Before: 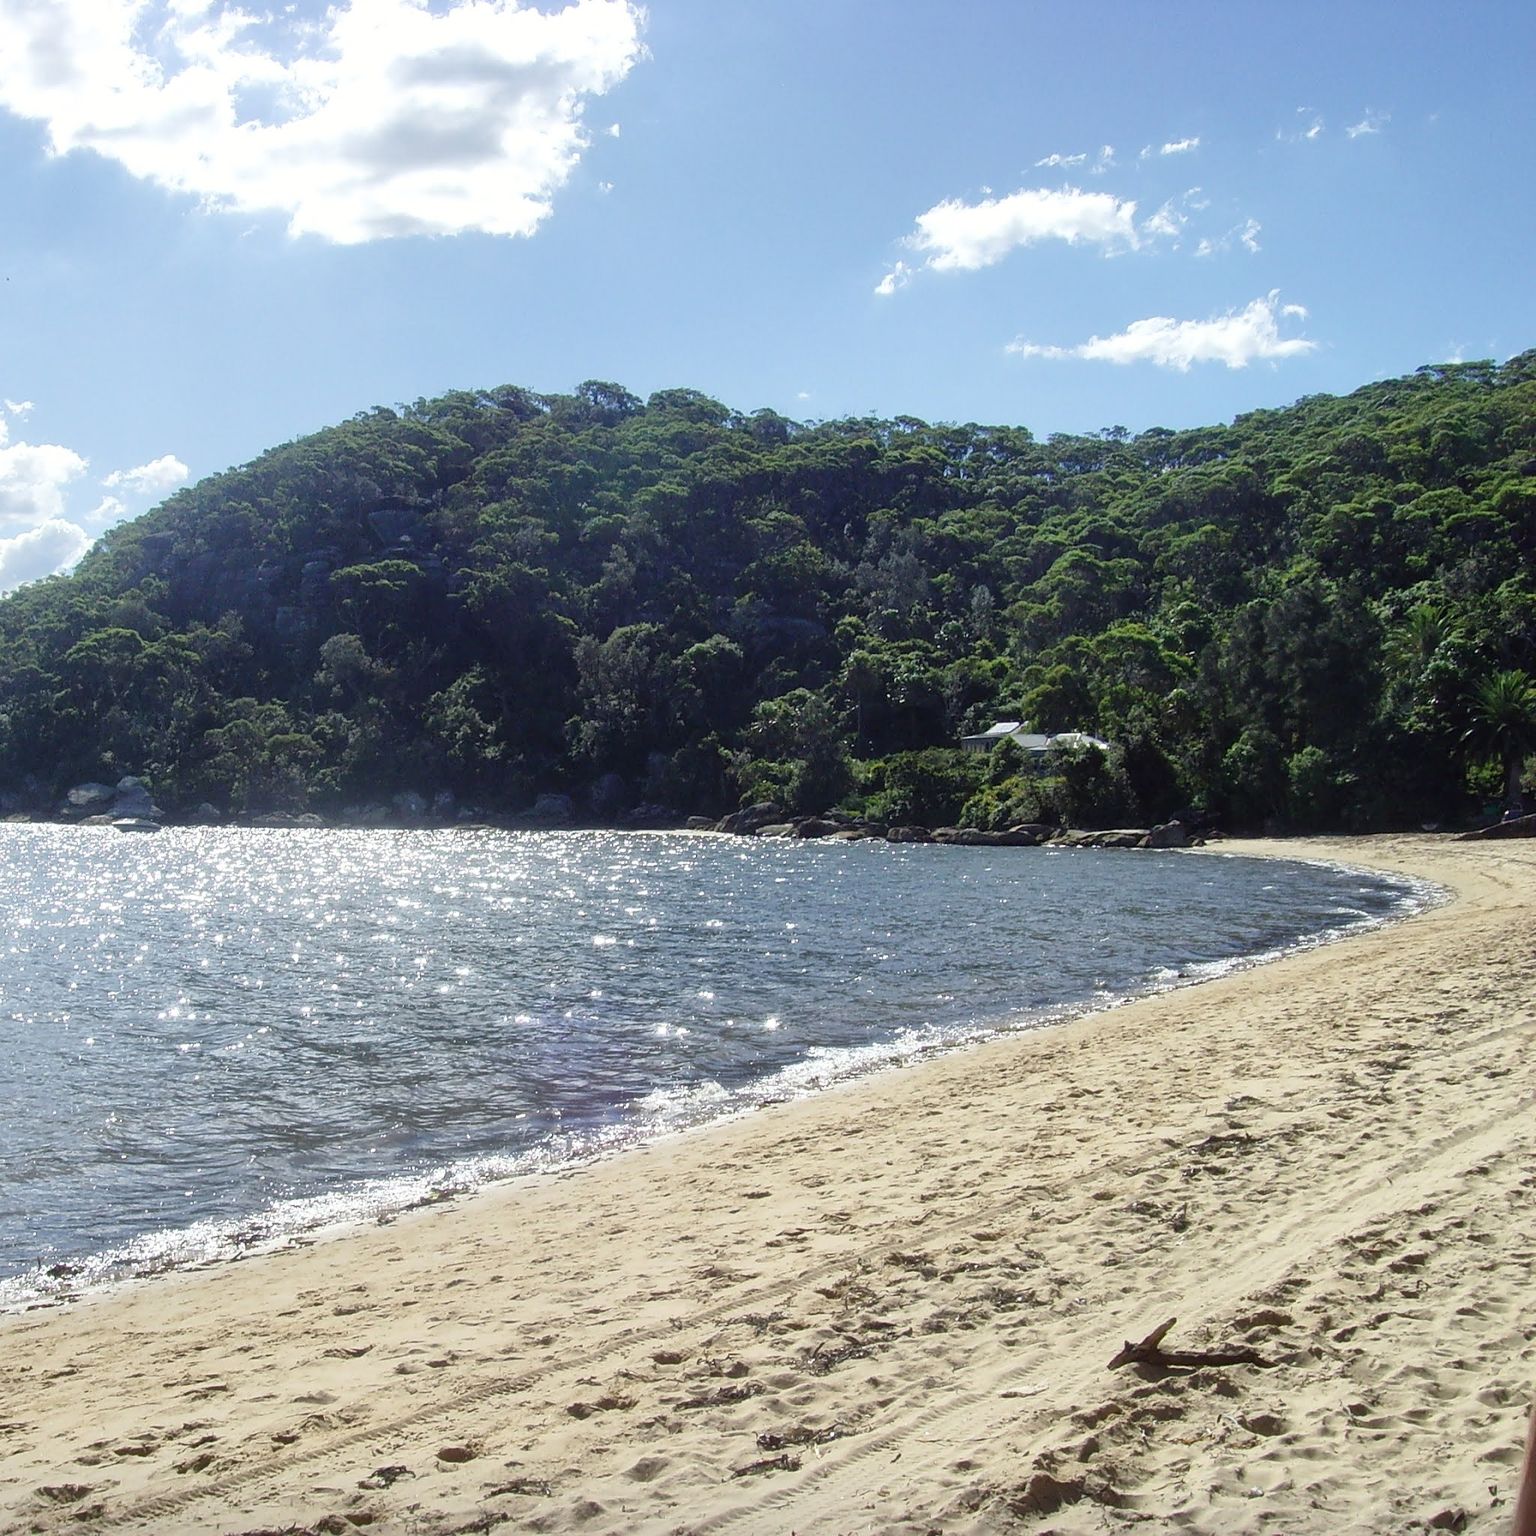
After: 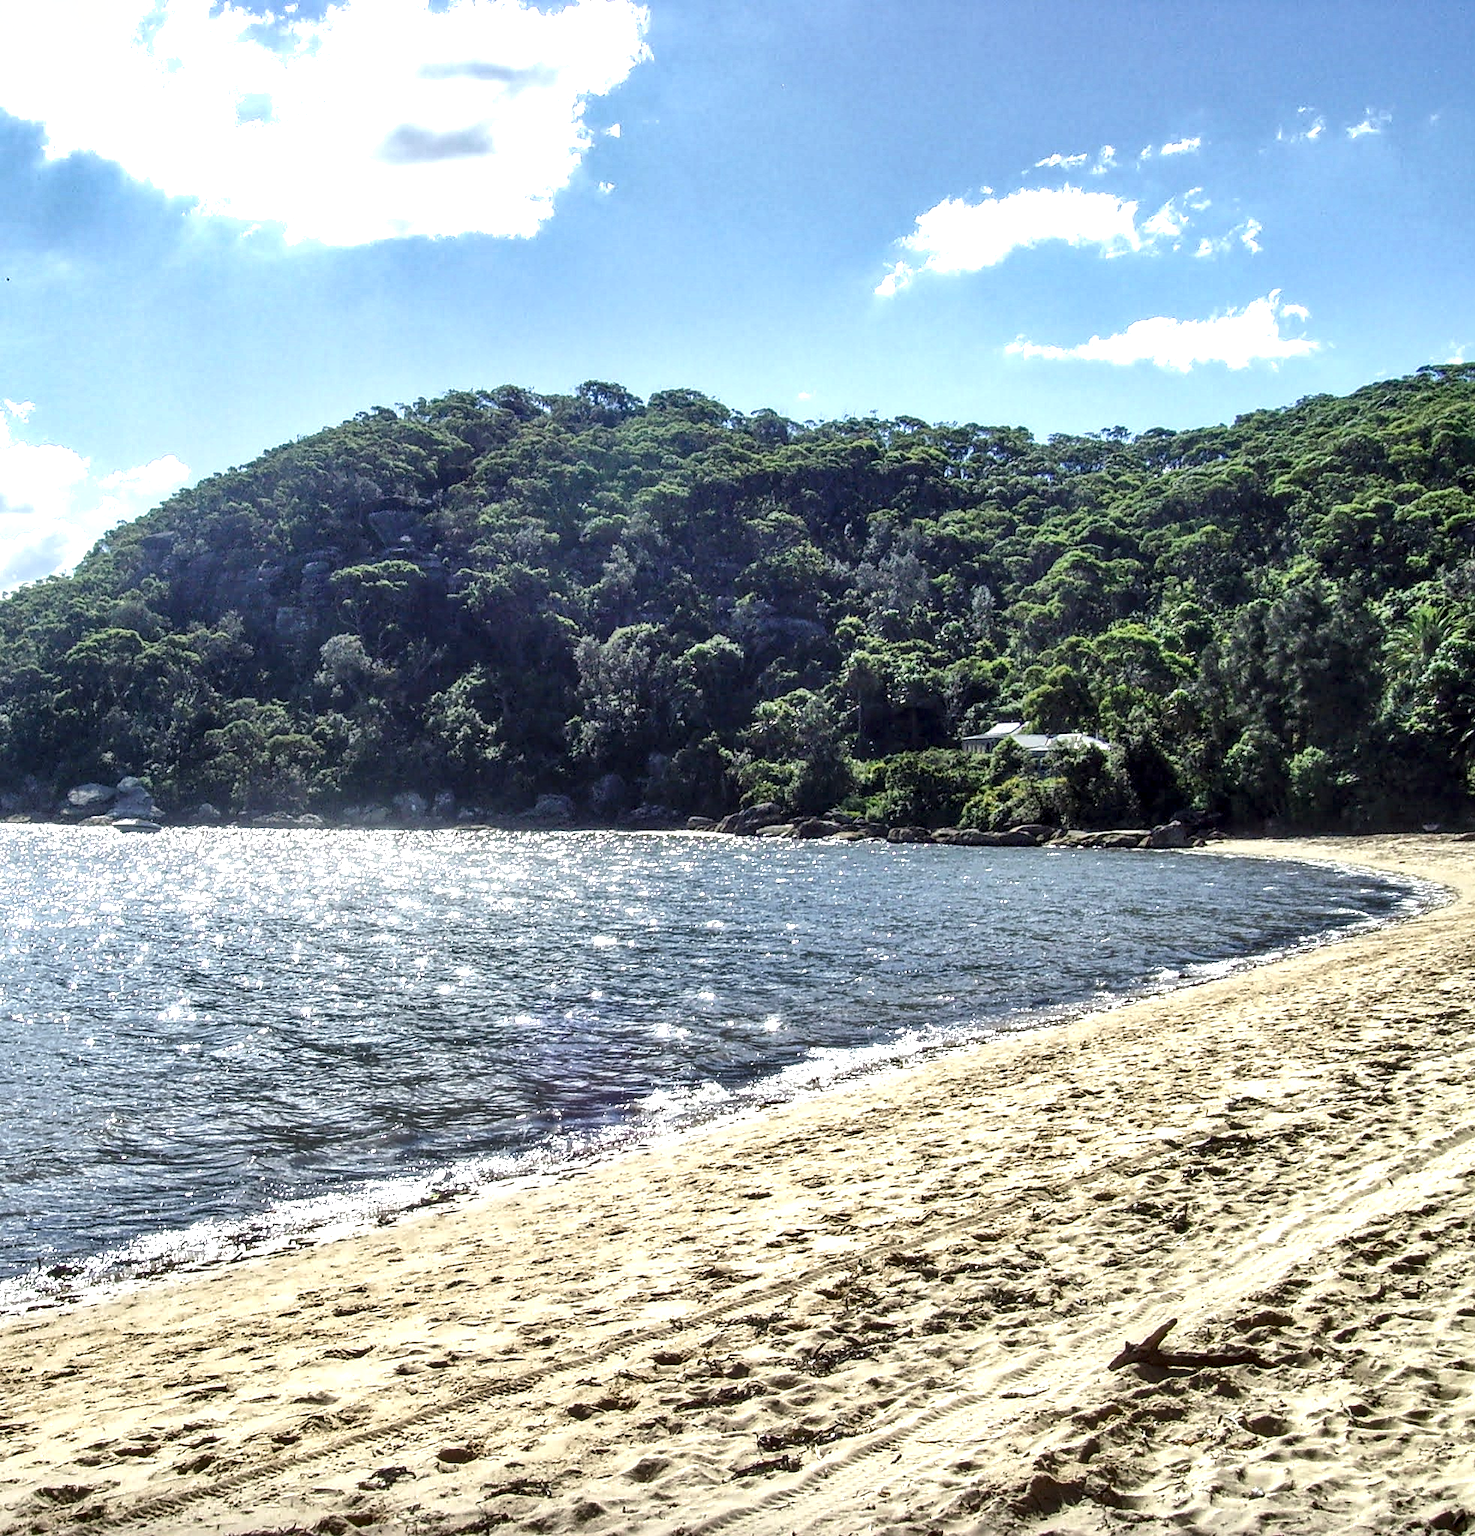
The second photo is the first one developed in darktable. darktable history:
local contrast: highlights 60%, shadows 59%, detail 160%
crop: right 3.994%, bottom 0.032%
exposure: black level correction 0, exposure 0.5 EV, compensate exposure bias true, compensate highlight preservation false
shadows and highlights: soften with gaussian
